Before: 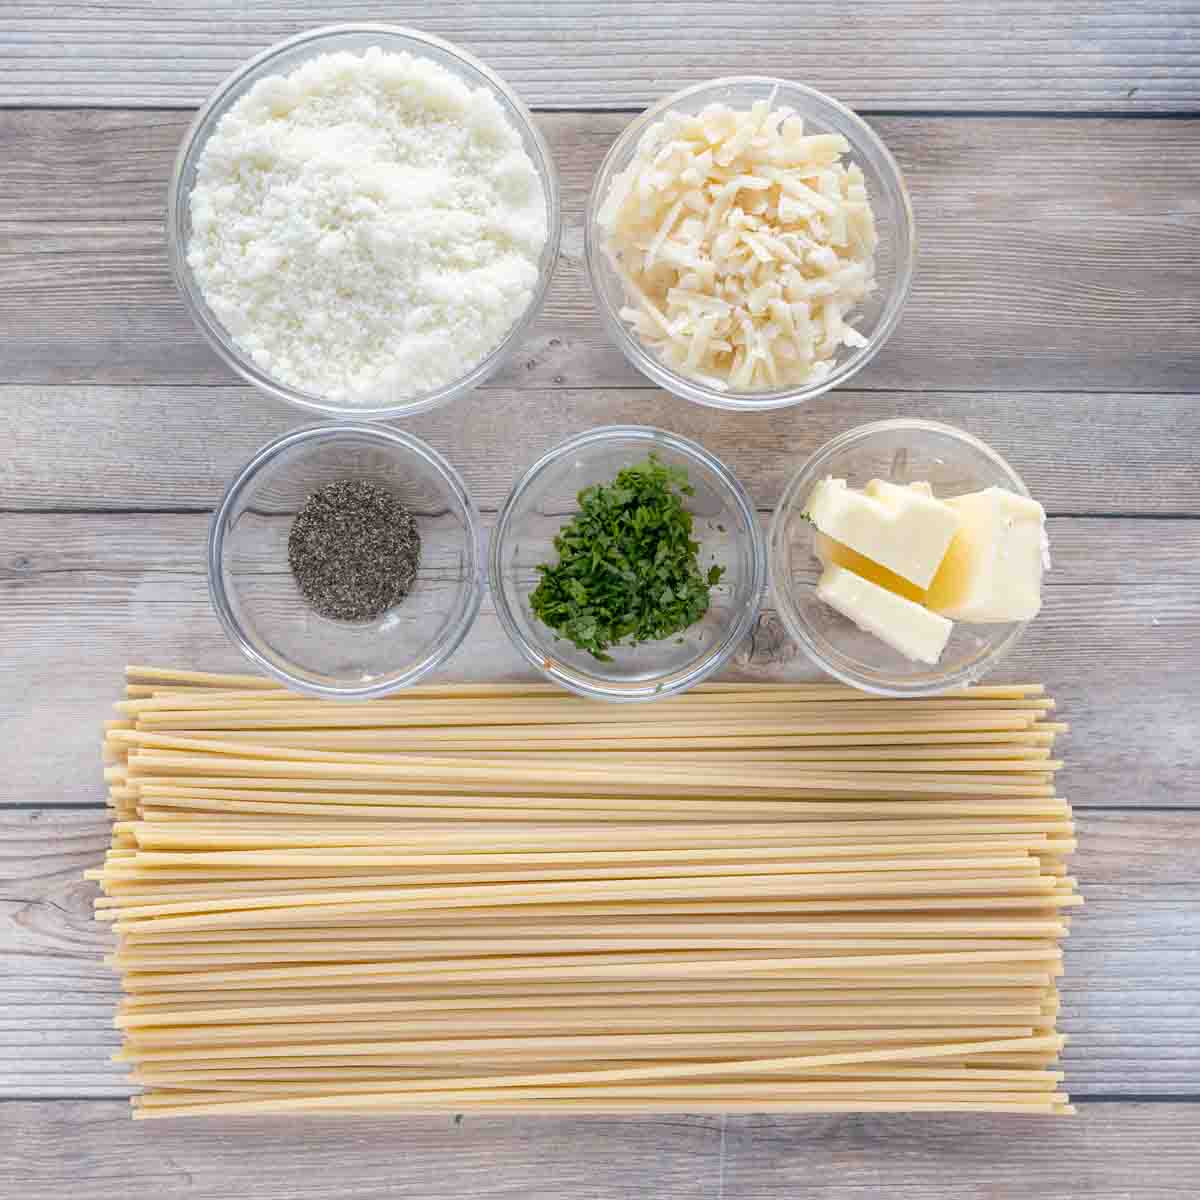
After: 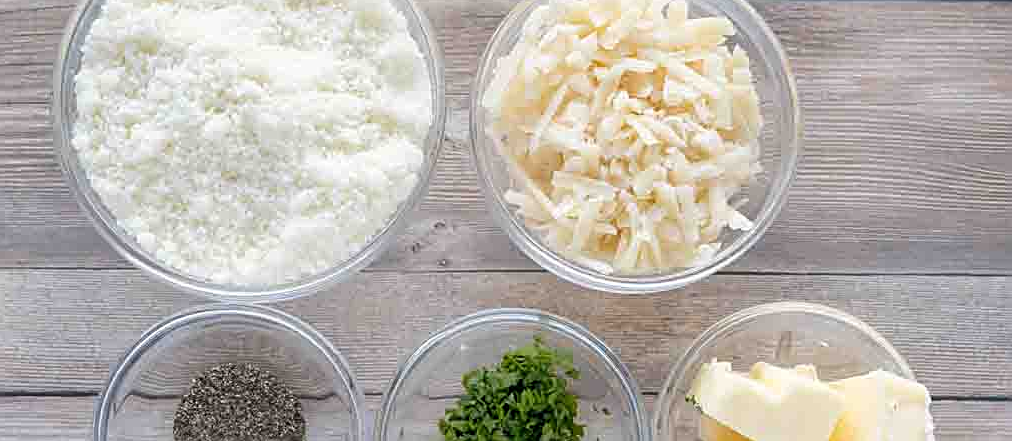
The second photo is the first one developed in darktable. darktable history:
sharpen: on, module defaults
crop and rotate: left 9.65%, top 9.771%, right 6.007%, bottom 53.478%
